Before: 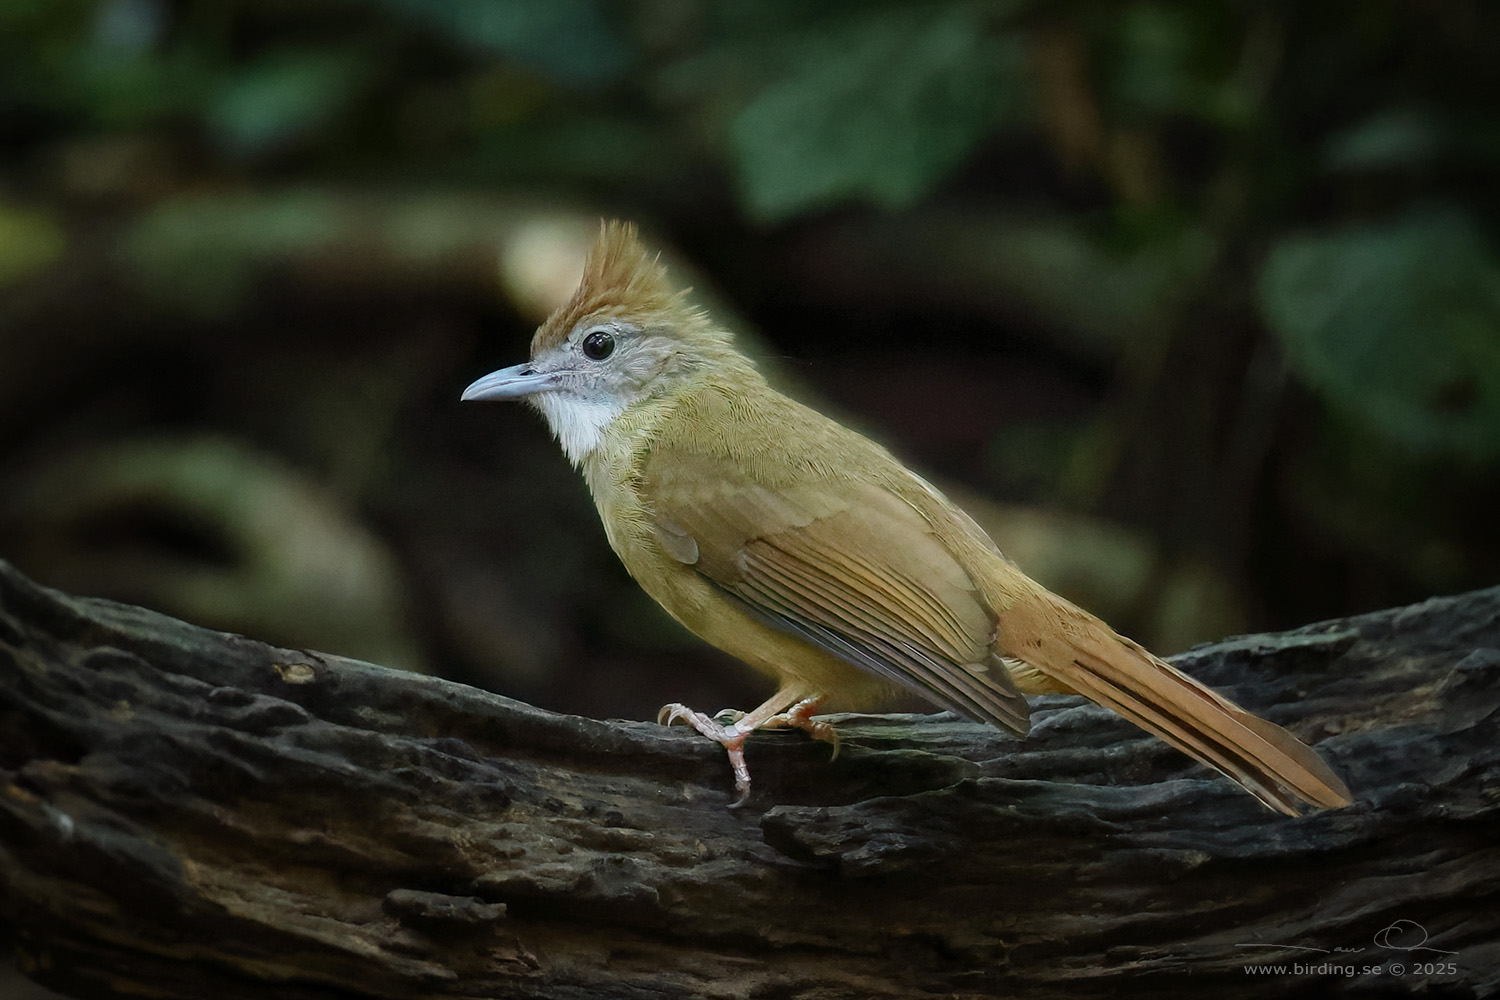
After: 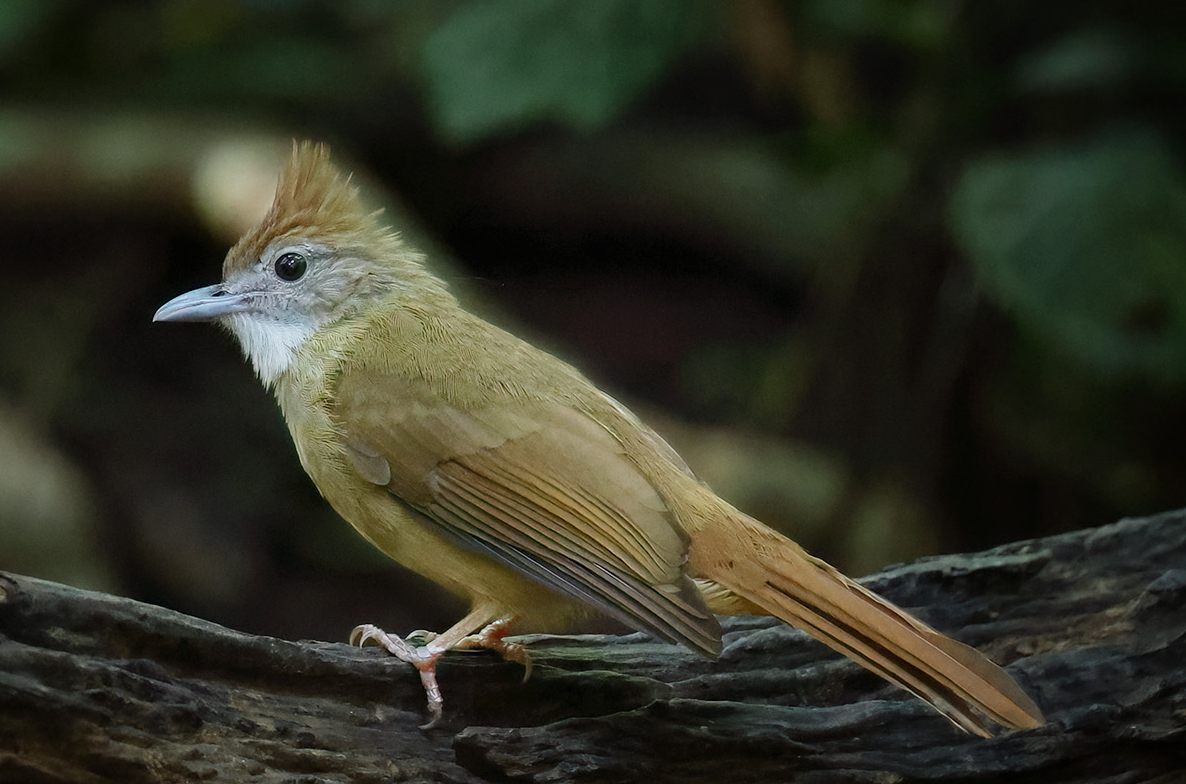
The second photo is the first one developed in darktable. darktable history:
crop and rotate: left 20.548%, top 7.914%, right 0.384%, bottom 13.627%
